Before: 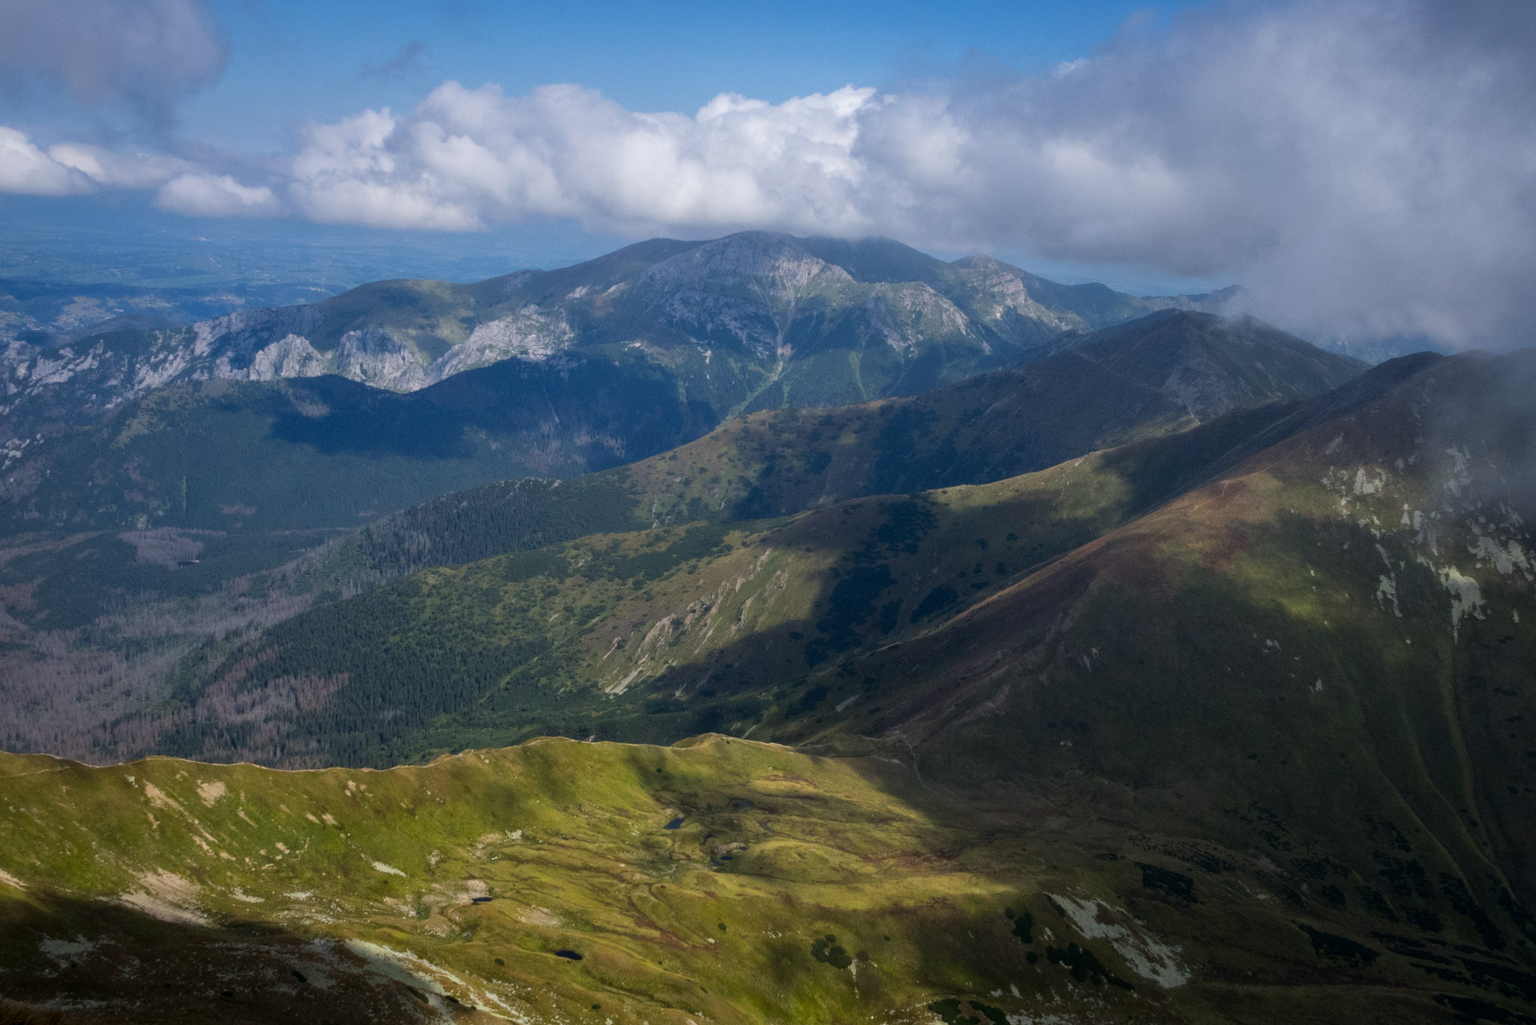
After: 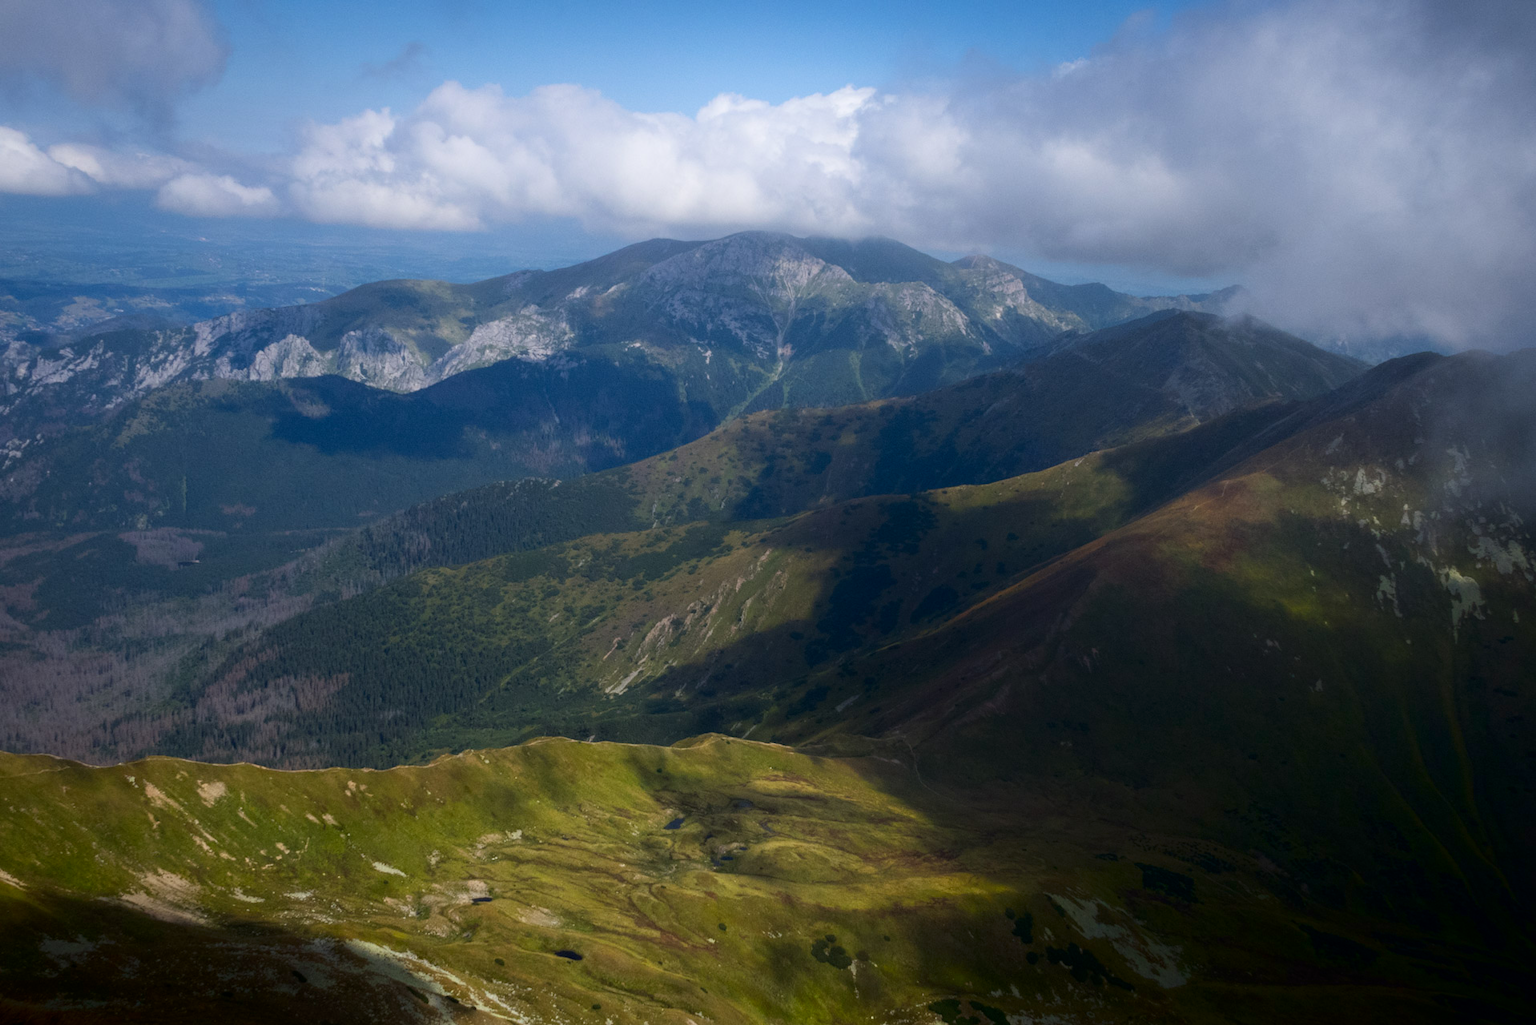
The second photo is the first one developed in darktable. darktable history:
shadows and highlights: shadows -53.89, highlights 87.85, soften with gaussian
